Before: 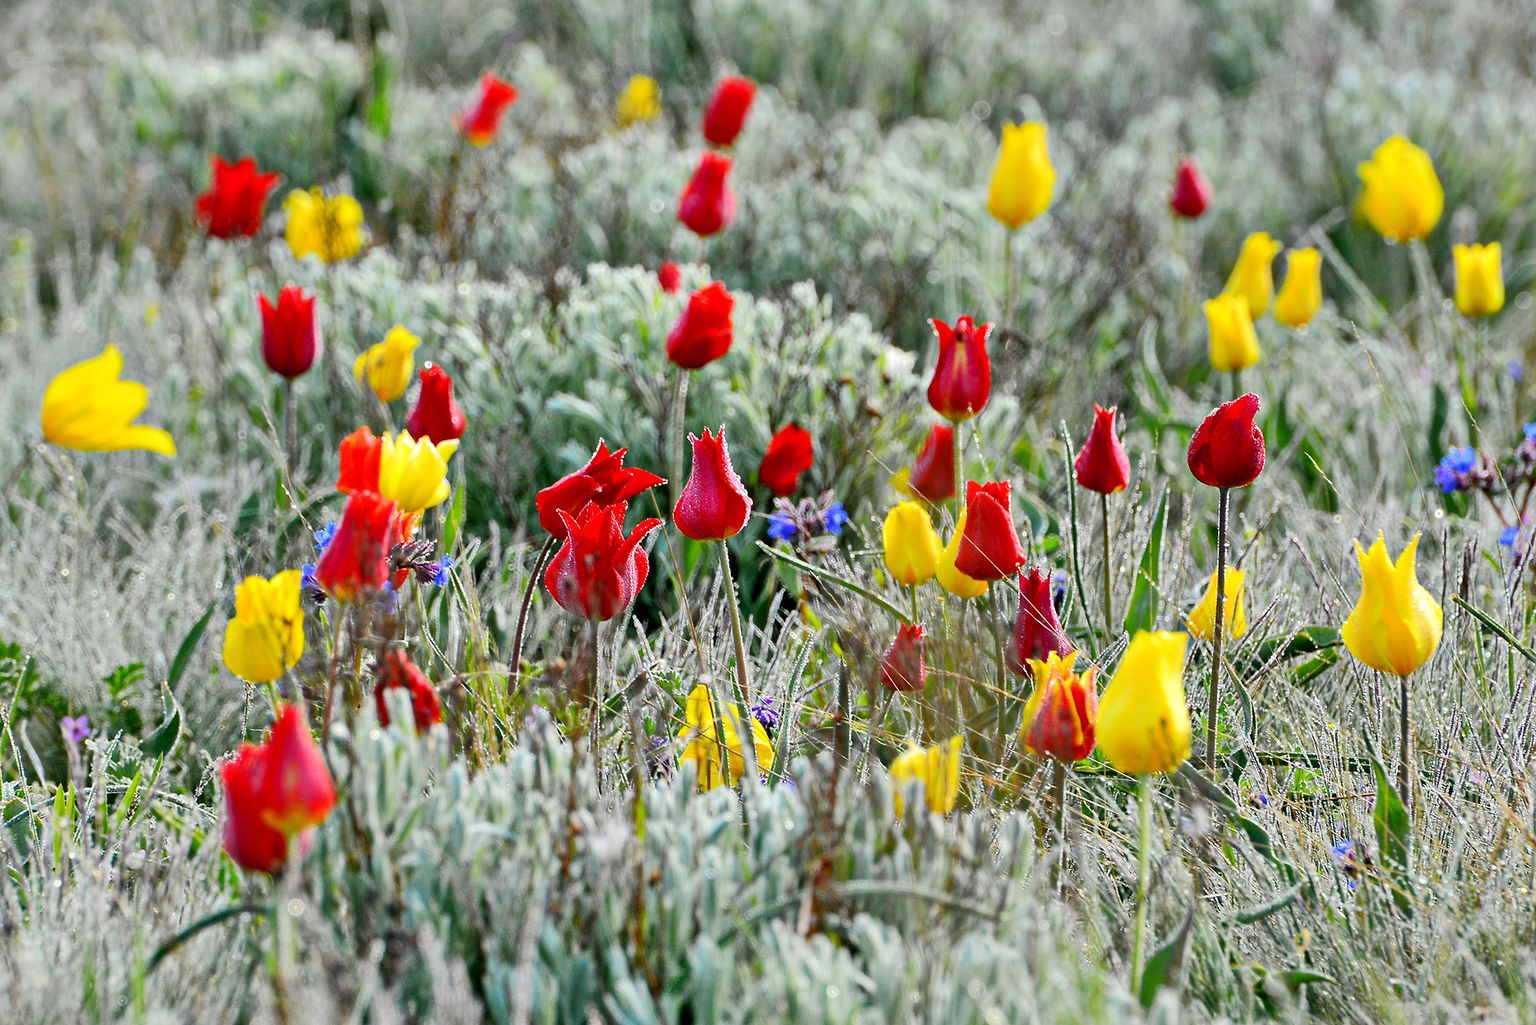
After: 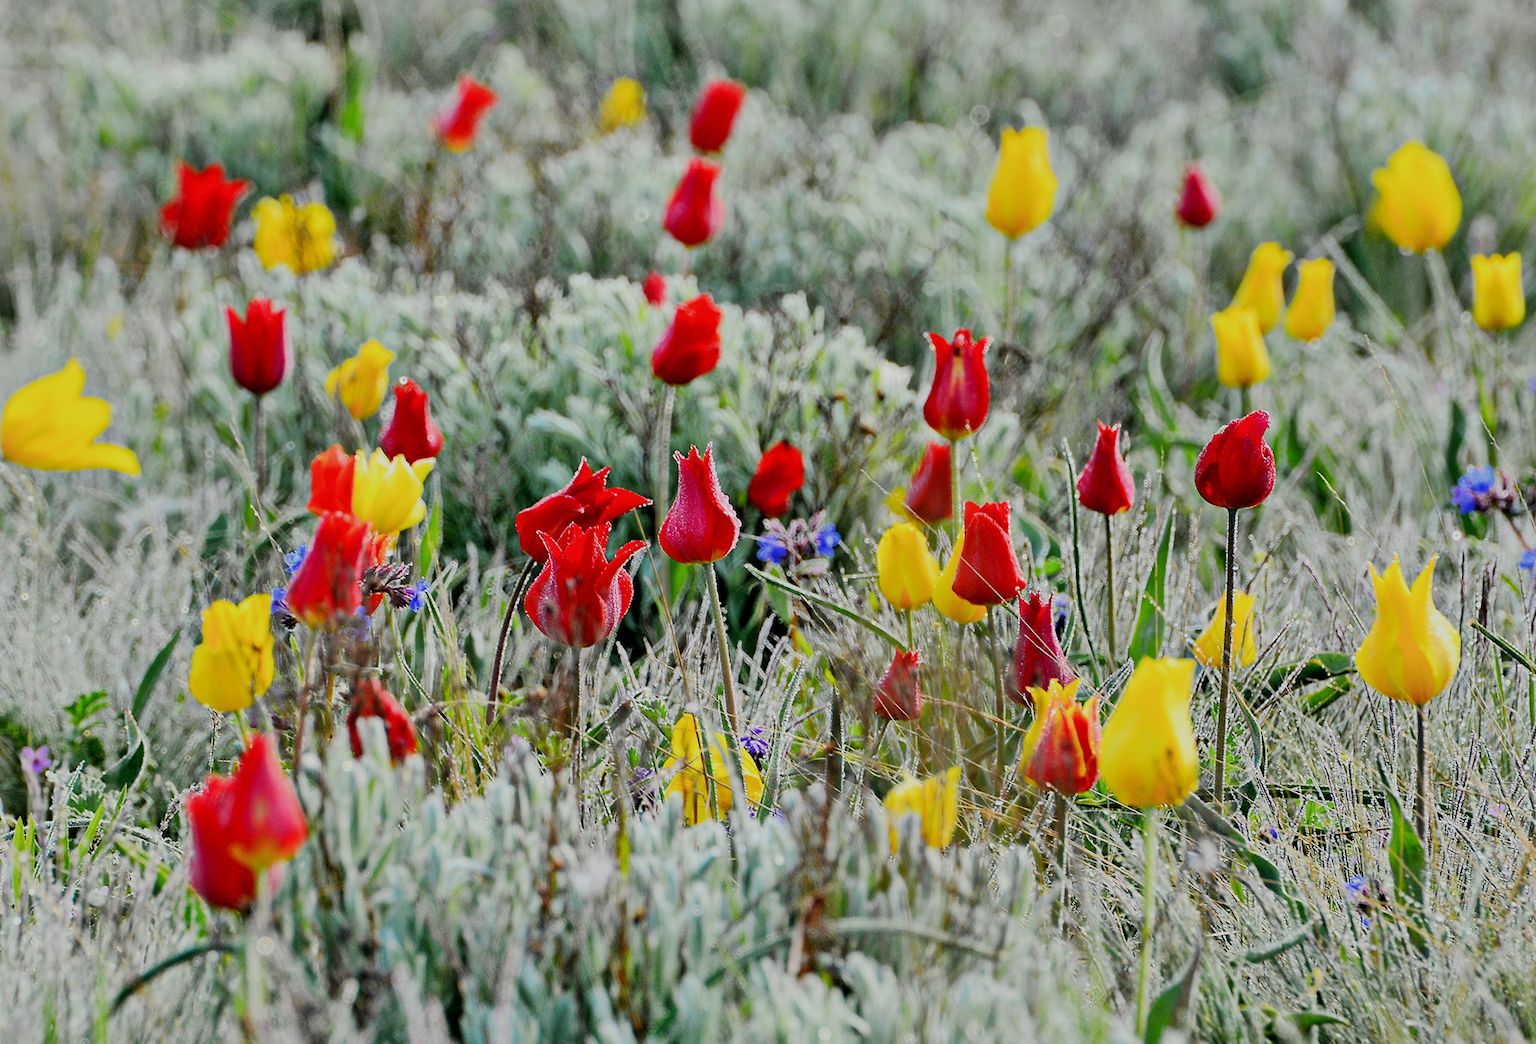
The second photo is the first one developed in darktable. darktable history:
filmic rgb: black relative exposure -7.65 EV, white relative exposure 4.56 EV, threshold 2.97 EV, hardness 3.61, enable highlight reconstruction true
crop and rotate: left 2.734%, right 1.3%, bottom 2.195%
